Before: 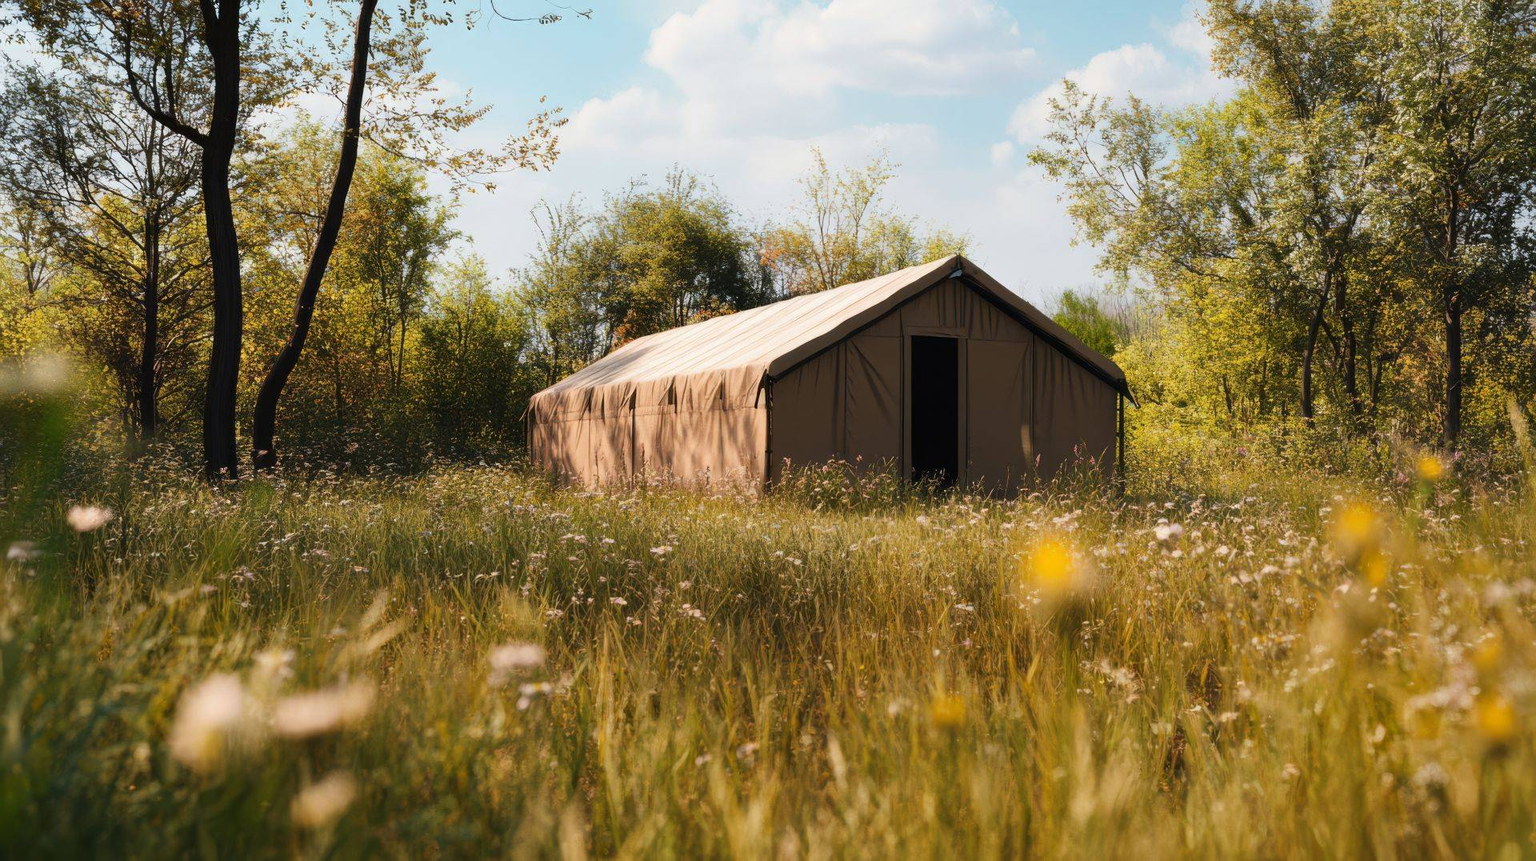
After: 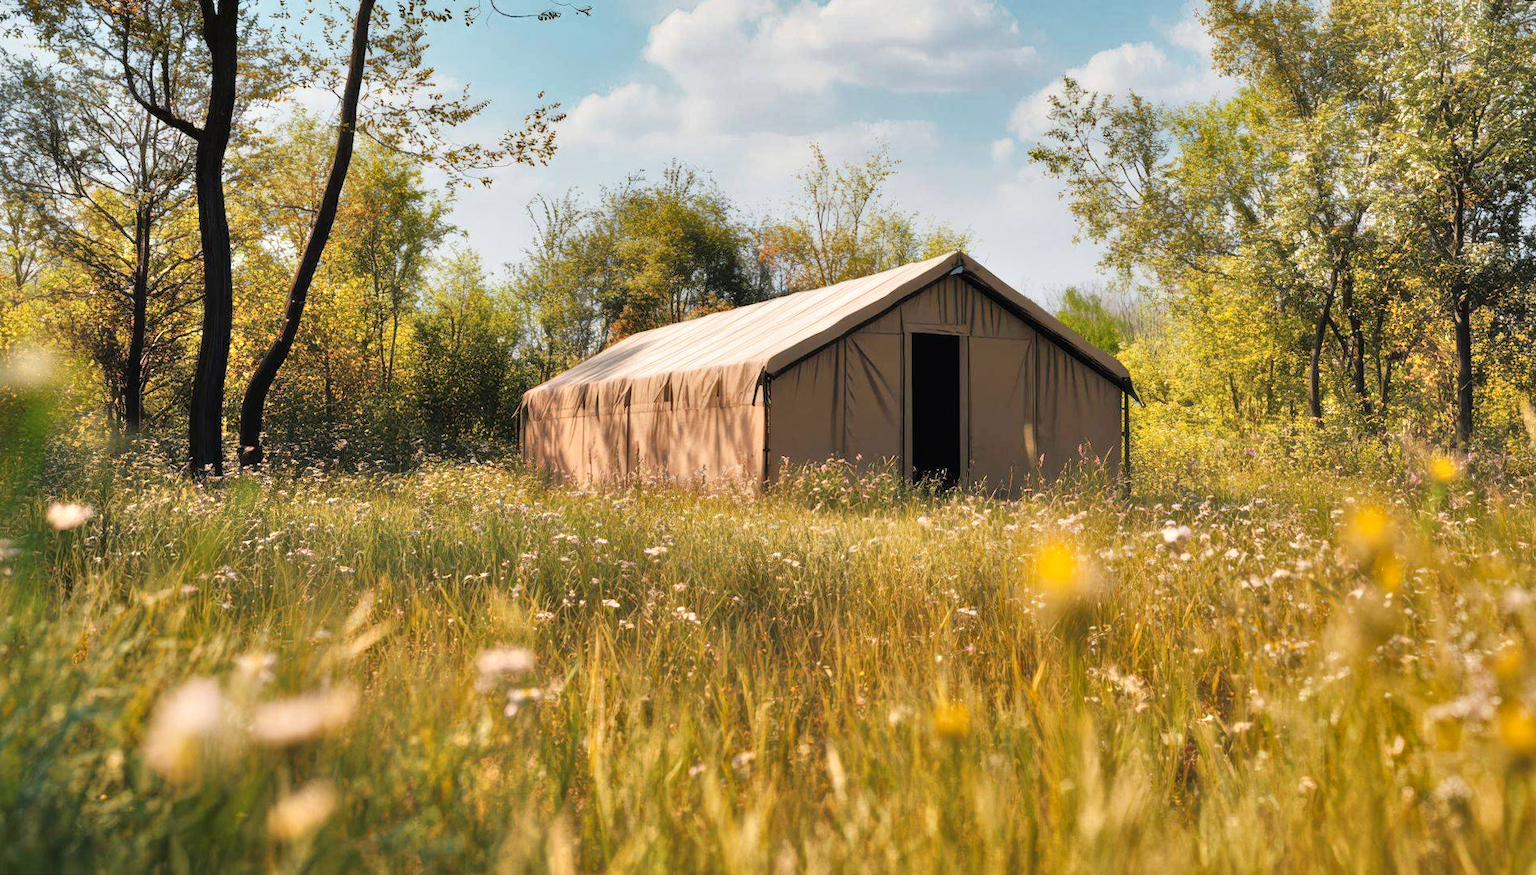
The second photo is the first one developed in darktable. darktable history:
shadows and highlights: shadows 40, highlights -54, highlights color adjustment 46%, low approximation 0.01, soften with gaussian
tone equalizer: -7 EV 0.15 EV, -6 EV 0.6 EV, -5 EV 1.15 EV, -4 EV 1.33 EV, -3 EV 1.15 EV, -2 EV 0.6 EV, -1 EV 0.15 EV, mask exposure compensation -0.5 EV
rotate and perspective: rotation 0.226°, lens shift (vertical) -0.042, crop left 0.023, crop right 0.982, crop top 0.006, crop bottom 0.994
